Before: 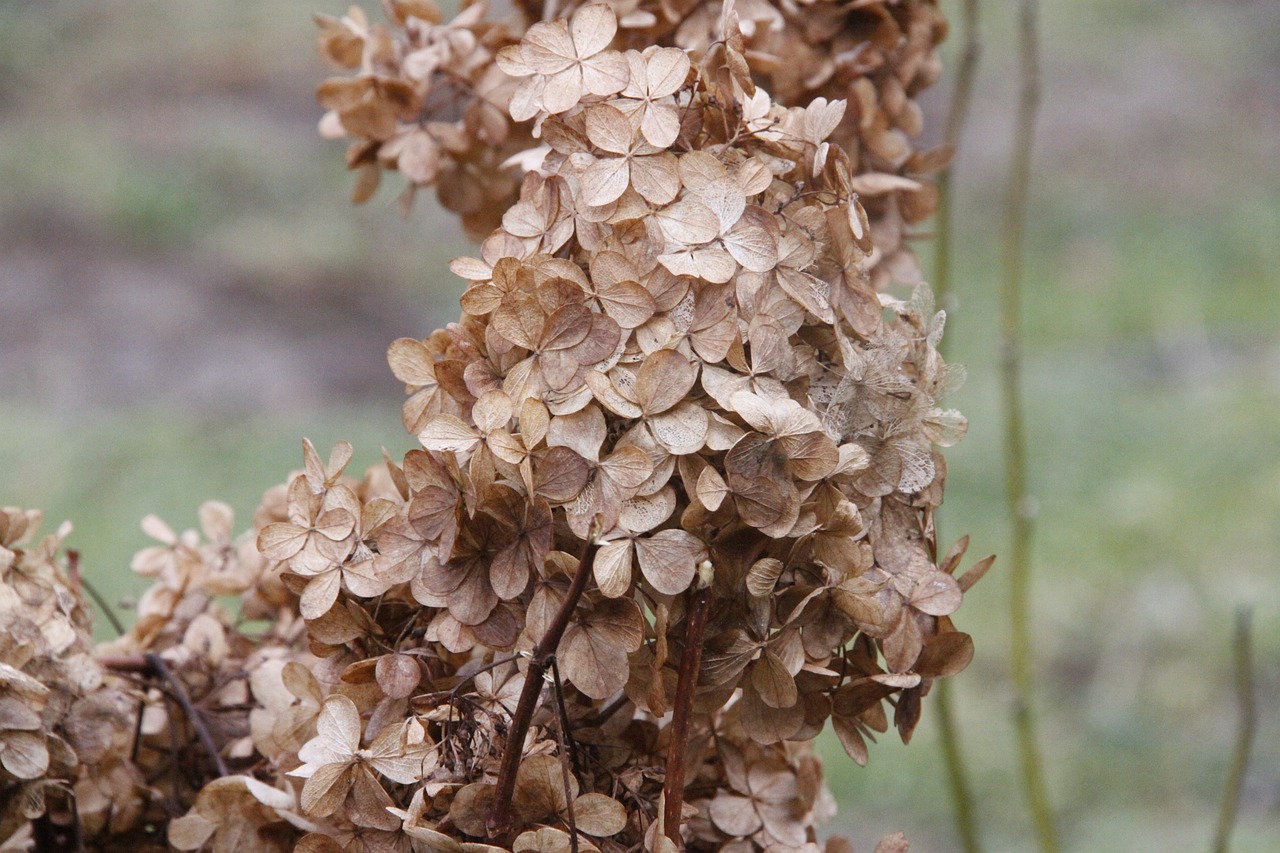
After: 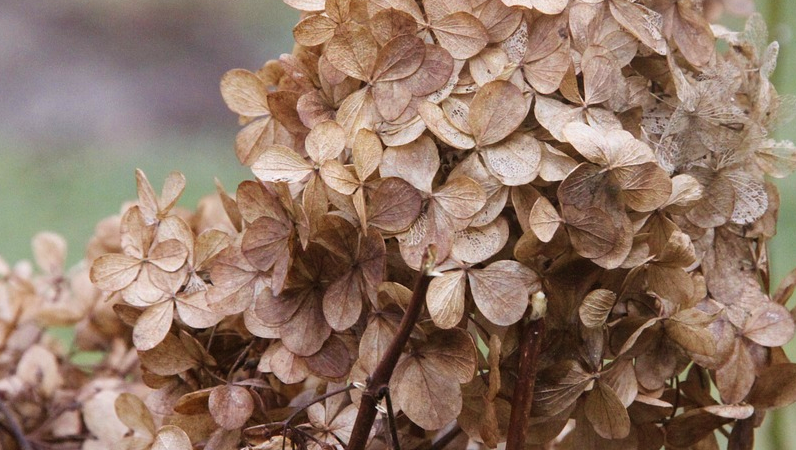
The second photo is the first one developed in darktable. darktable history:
velvia: on, module defaults
crop: left 13.12%, top 31.597%, right 24.675%, bottom 15.618%
